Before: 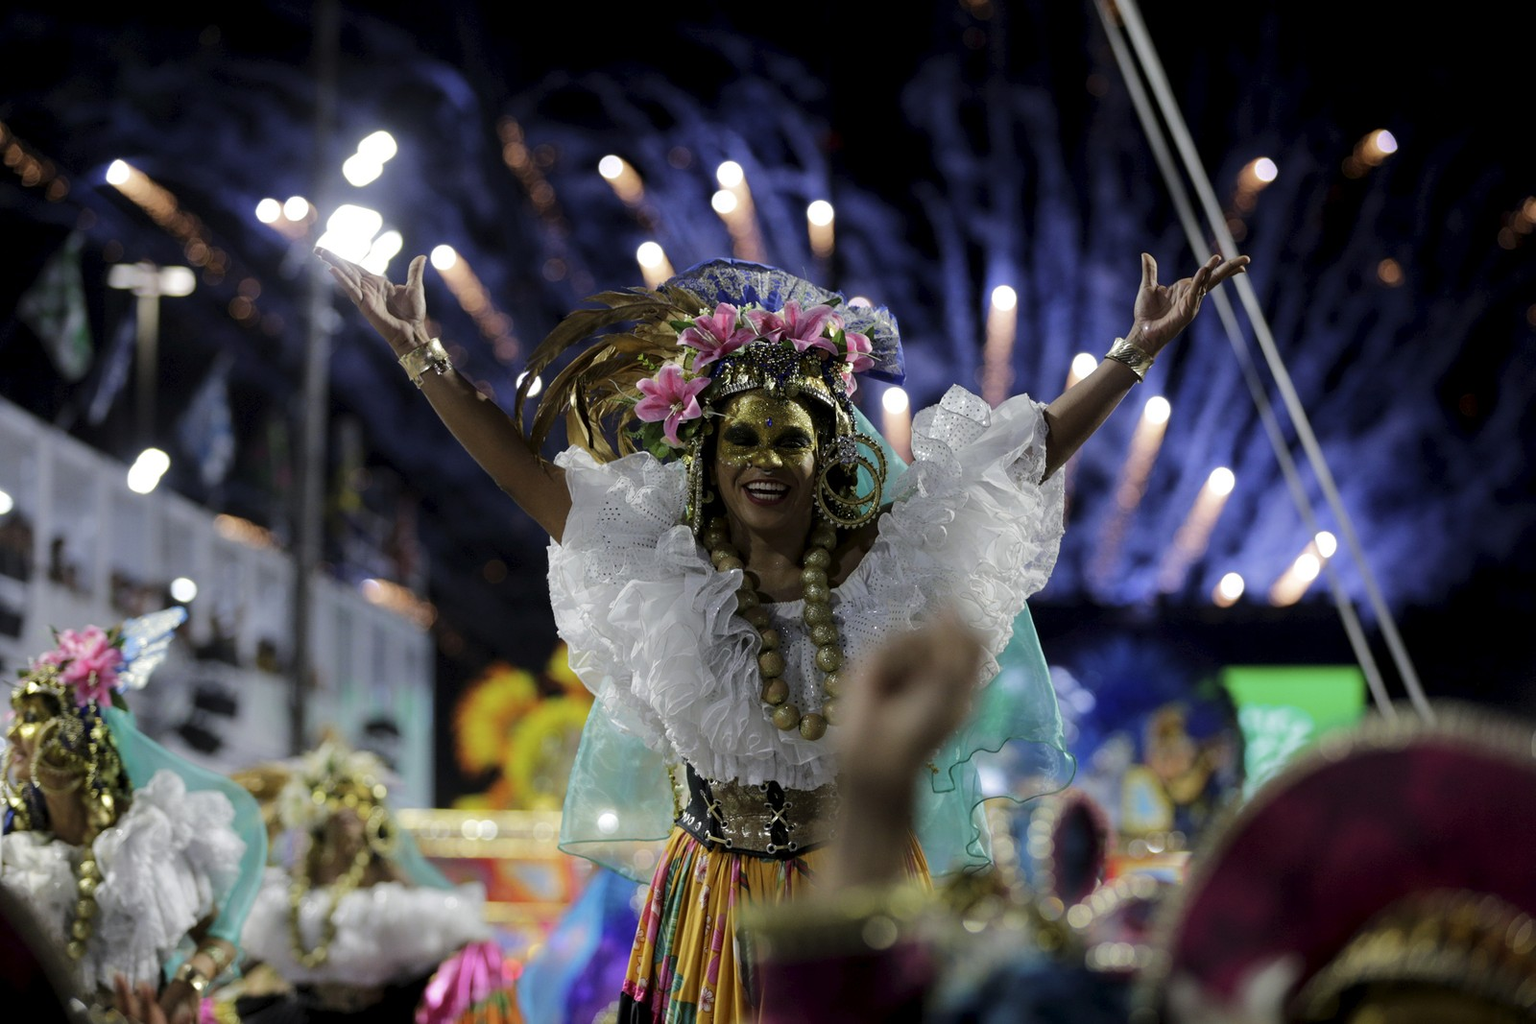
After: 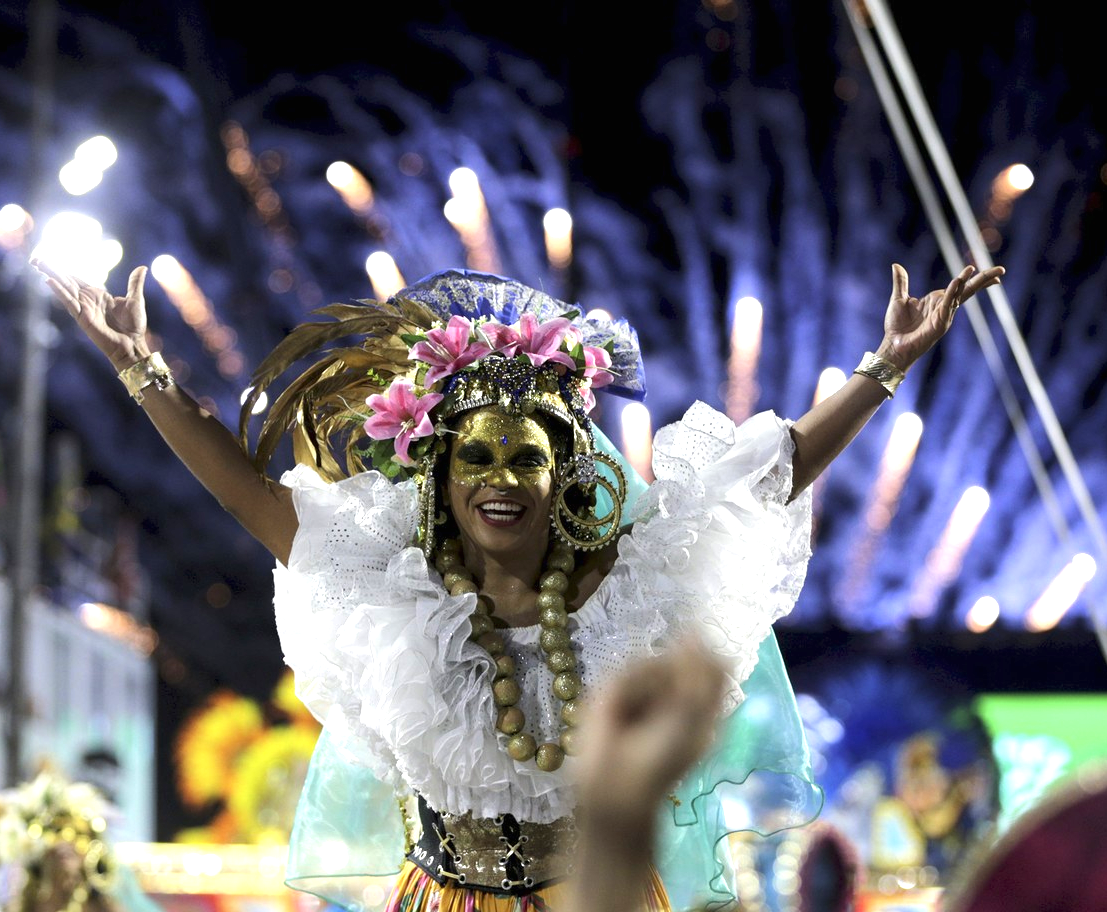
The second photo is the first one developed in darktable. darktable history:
exposure: black level correction 0, exposure 1.2 EV, compensate exposure bias true, compensate highlight preservation false
crop: left 18.619%, right 12.192%, bottom 14.379%
